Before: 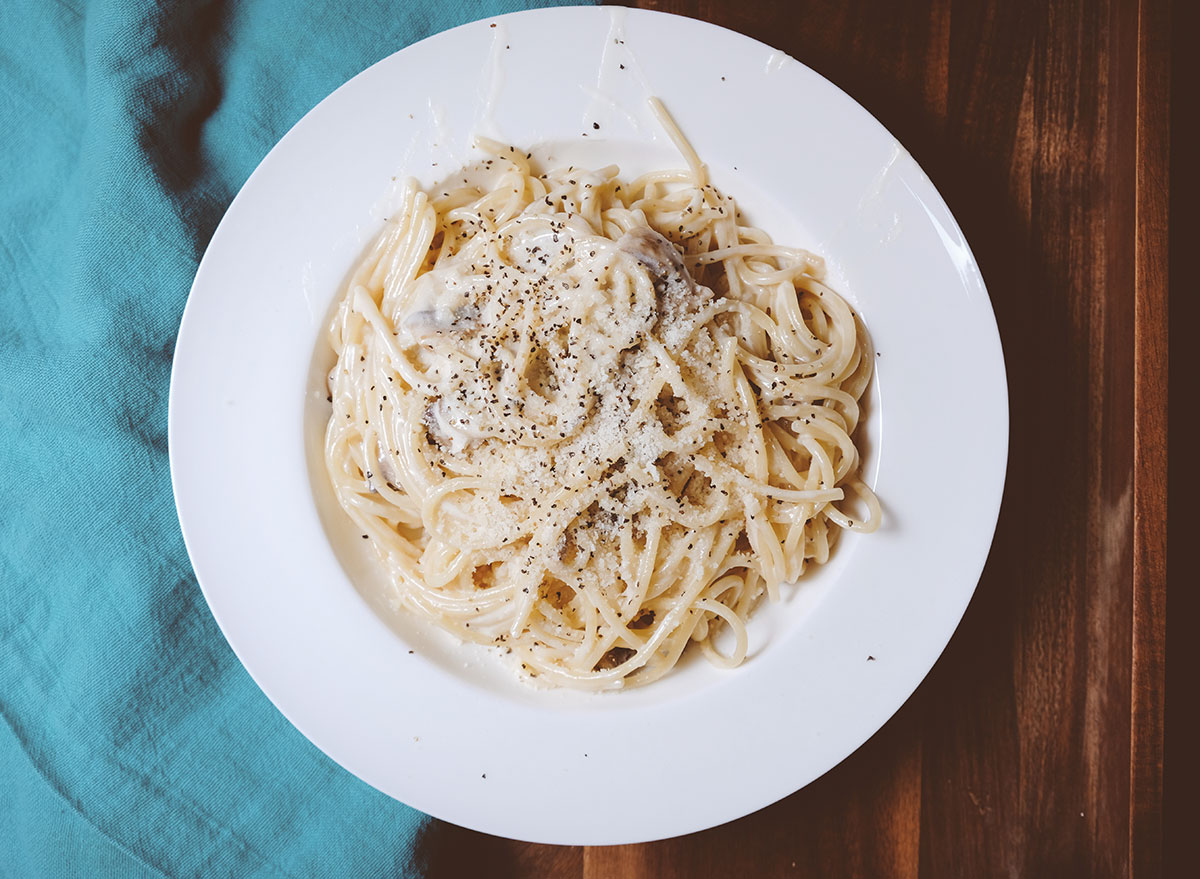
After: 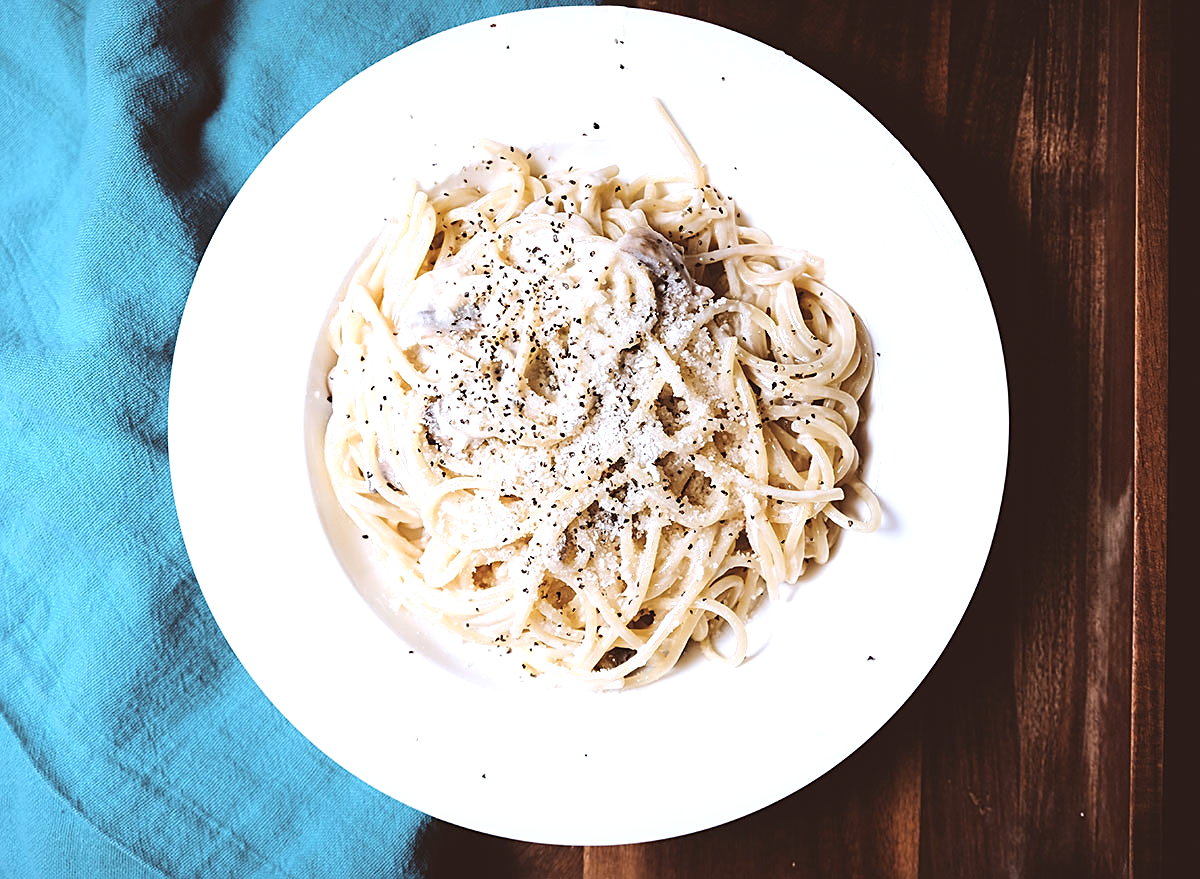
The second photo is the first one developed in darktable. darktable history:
color calibration: illuminant as shot in camera, x 0.358, y 0.373, temperature 4628.91 K
sharpen: on, module defaults
tone equalizer: -8 EV -0.75 EV, -7 EV -0.7 EV, -6 EV -0.6 EV, -5 EV -0.4 EV, -3 EV 0.4 EV, -2 EV 0.6 EV, -1 EV 0.7 EV, +0 EV 0.75 EV, edges refinement/feathering 500, mask exposure compensation -1.57 EV, preserve details no
